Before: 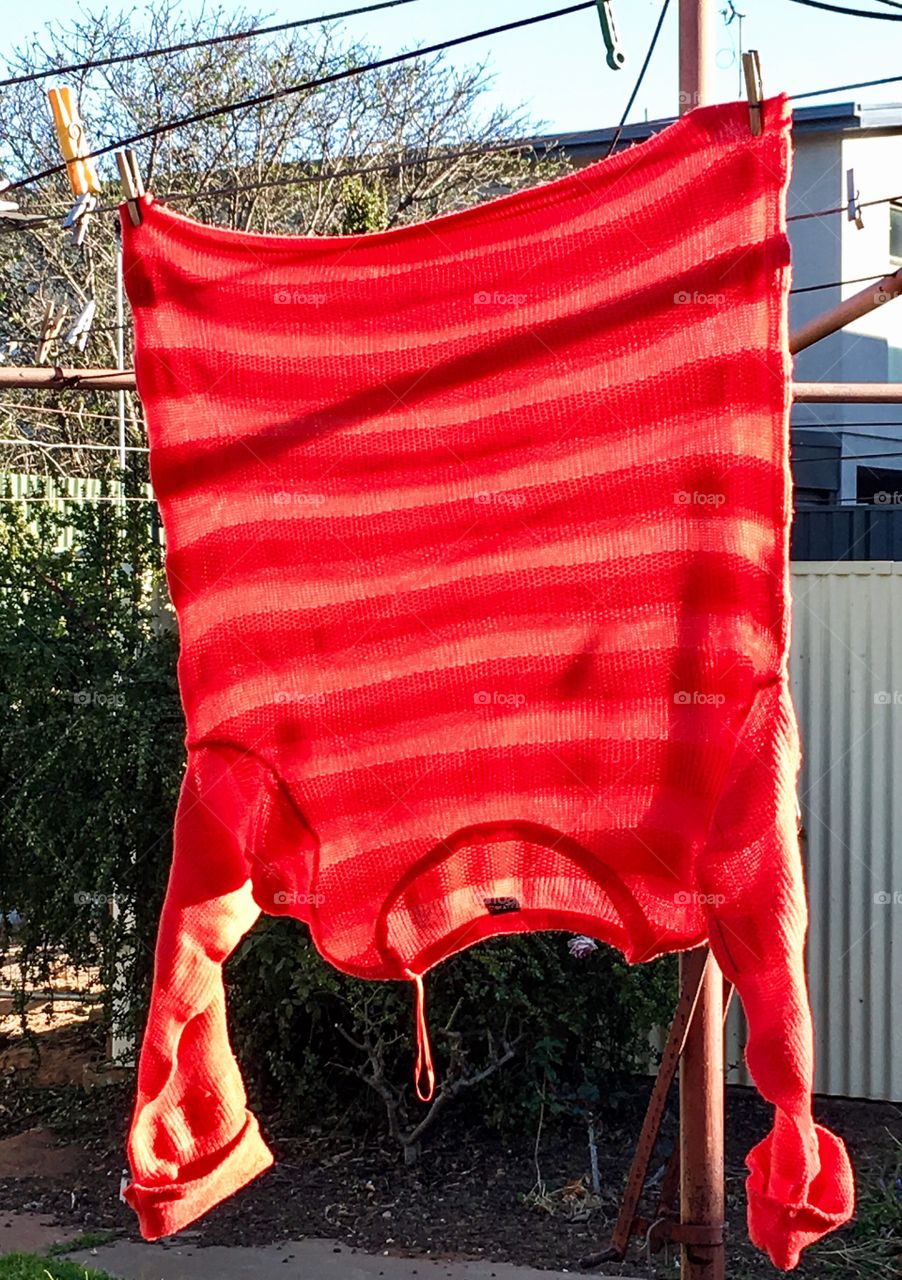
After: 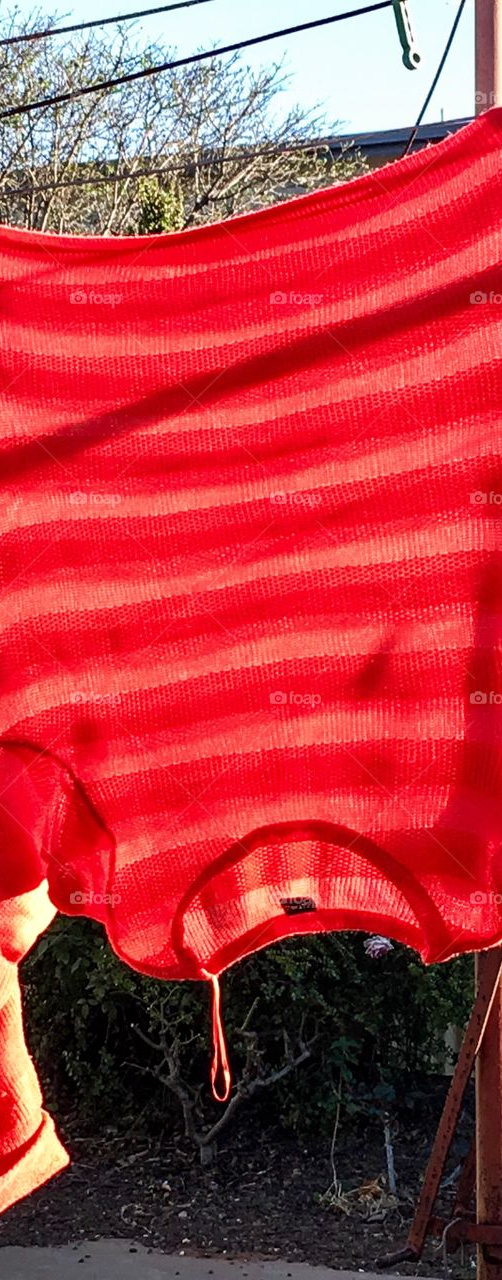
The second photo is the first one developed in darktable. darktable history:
crop and rotate: left 22.686%, right 21.549%
tone equalizer: smoothing diameter 24.82%, edges refinement/feathering 6.45, preserve details guided filter
